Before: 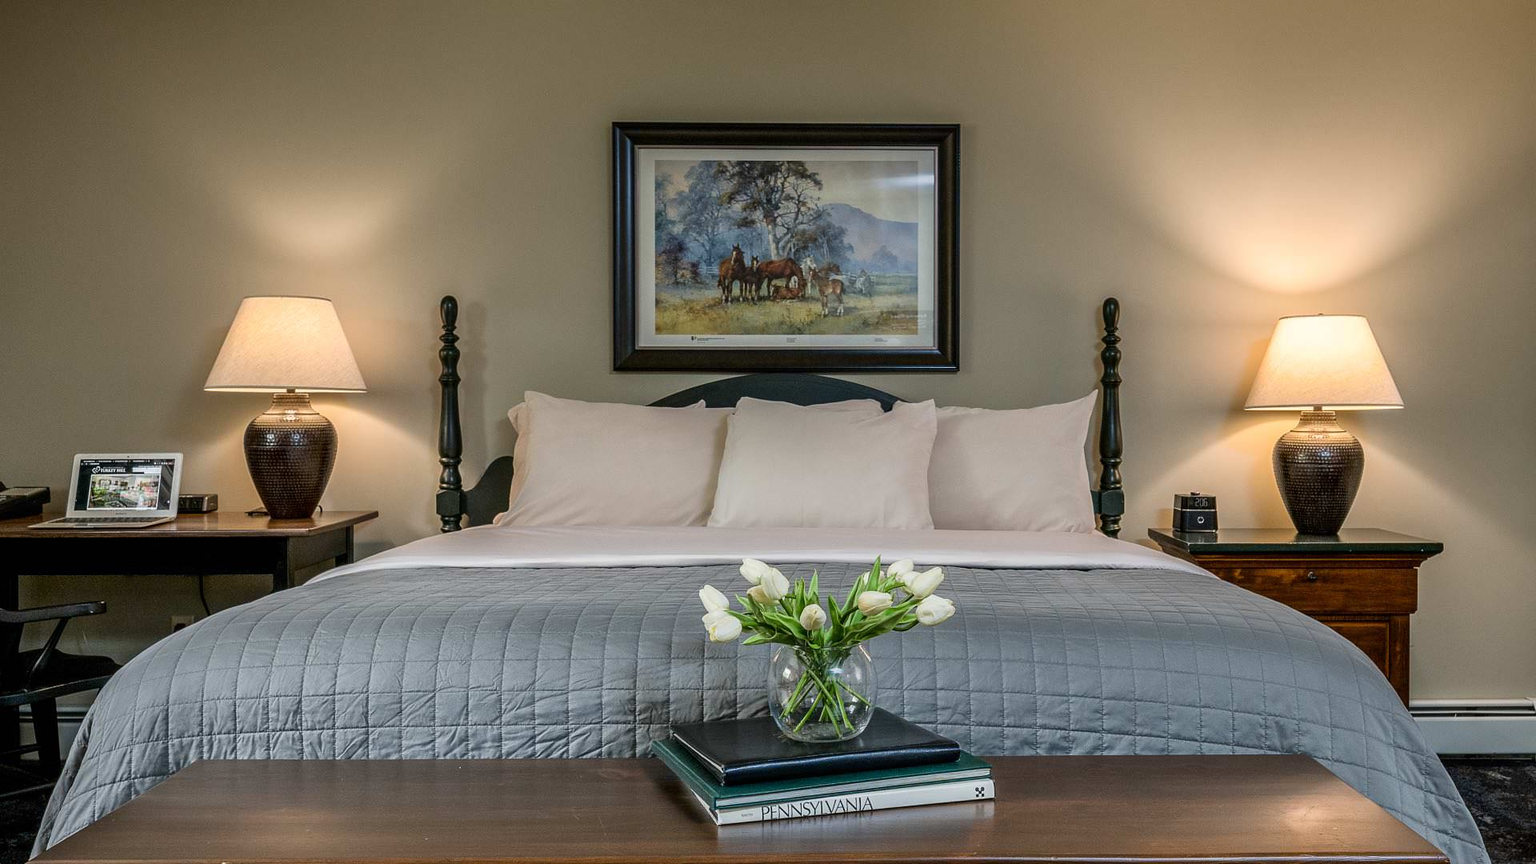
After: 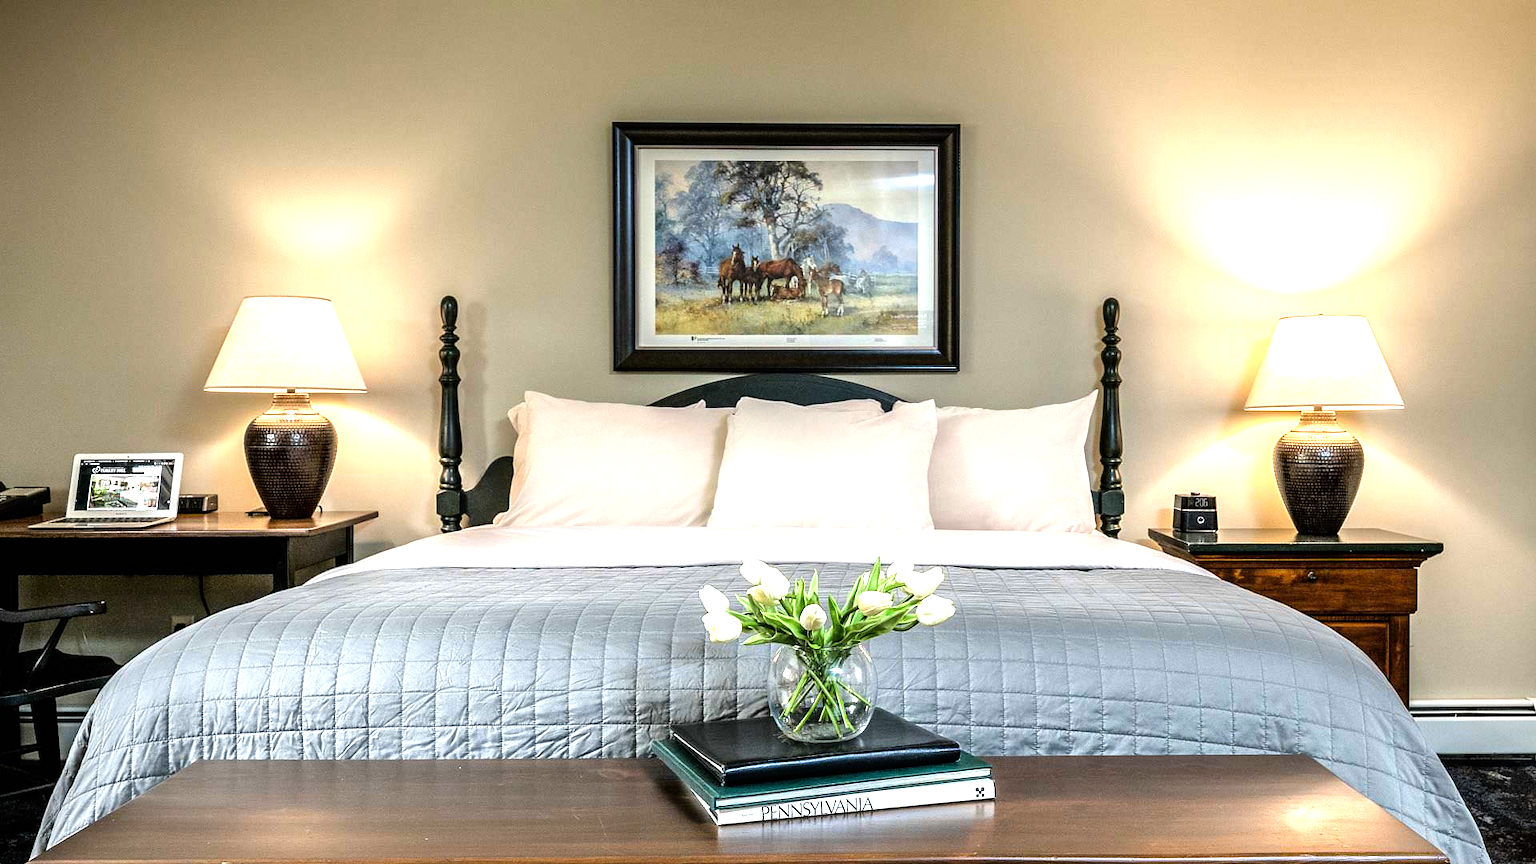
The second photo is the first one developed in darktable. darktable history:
tone equalizer: -8 EV -1.07 EV, -7 EV -1.03 EV, -6 EV -0.904 EV, -5 EV -0.57 EV, -3 EV 0.569 EV, -2 EV 0.885 EV, -1 EV 0.996 EV, +0 EV 1.05 EV
exposure: exposure 0.376 EV, compensate exposure bias true, compensate highlight preservation false
